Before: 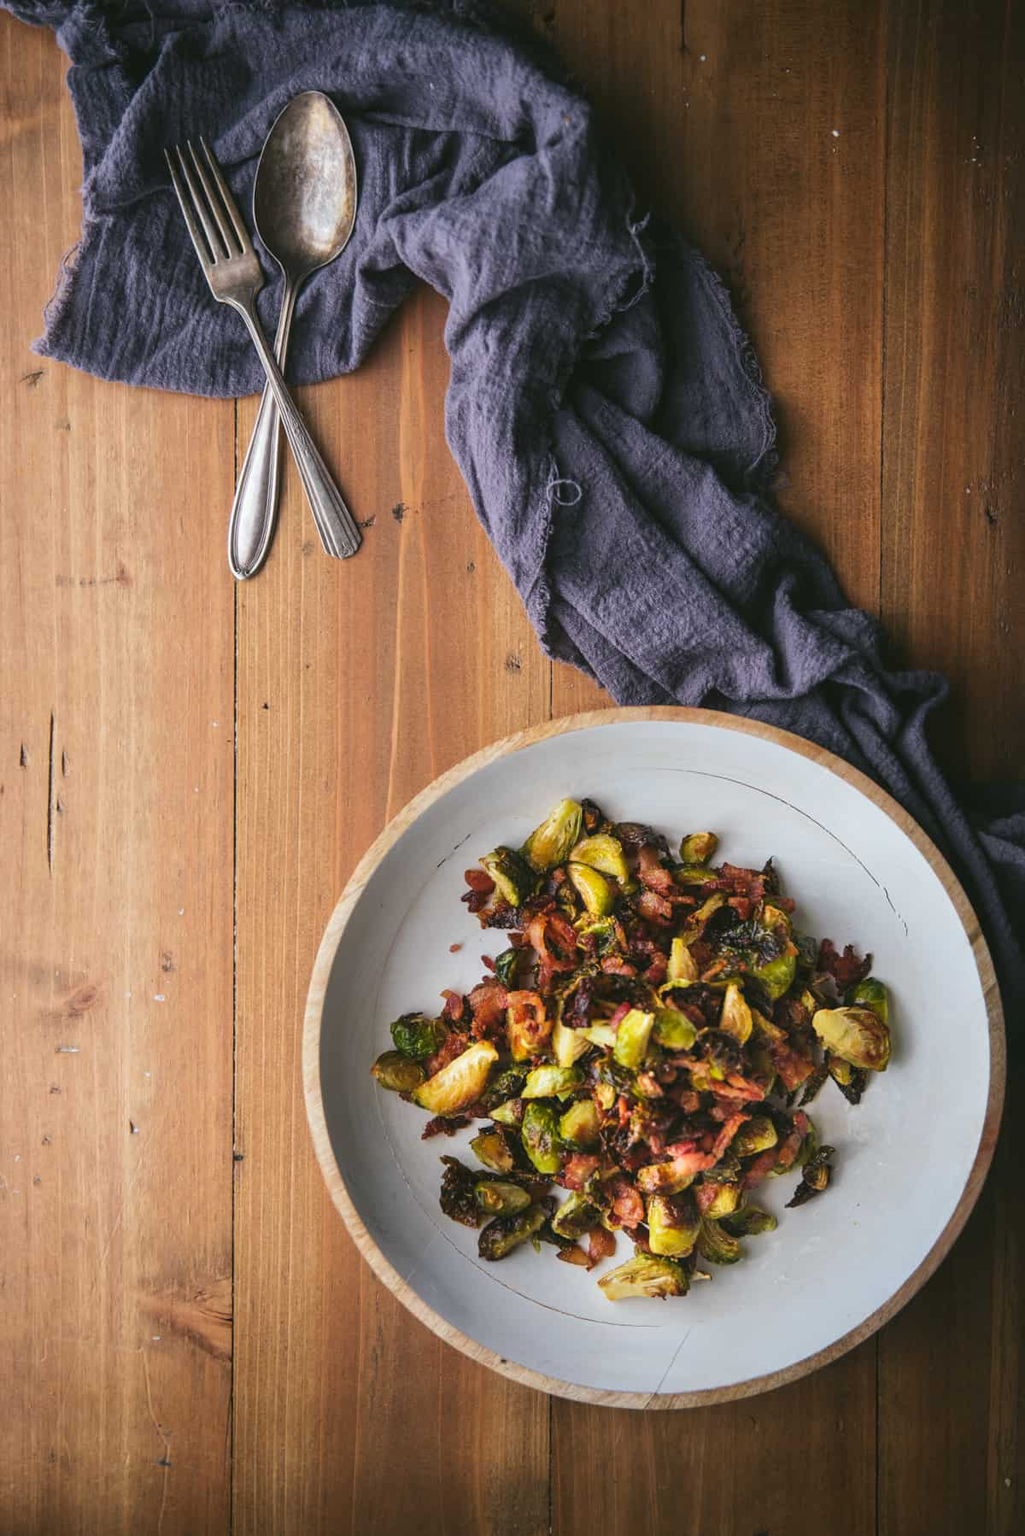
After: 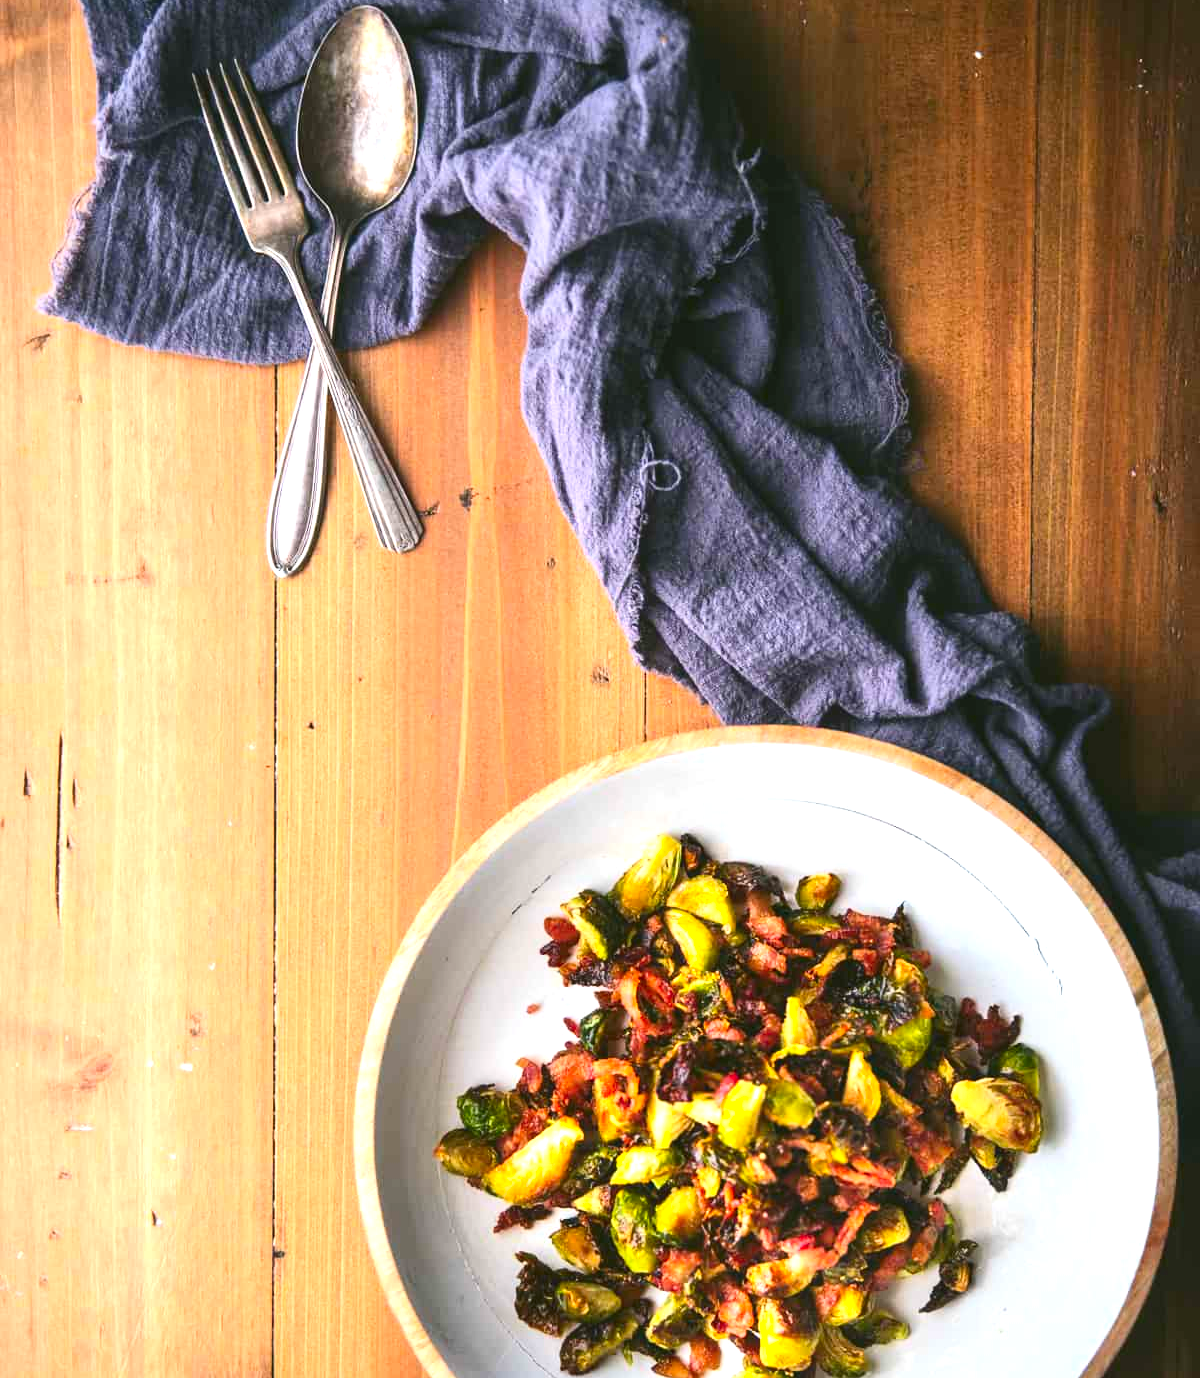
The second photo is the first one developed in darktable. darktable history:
crop: top 5.667%, bottom 17.637%
exposure: exposure 1 EV, compensate highlight preservation false
contrast brightness saturation: contrast 0.16, saturation 0.32
